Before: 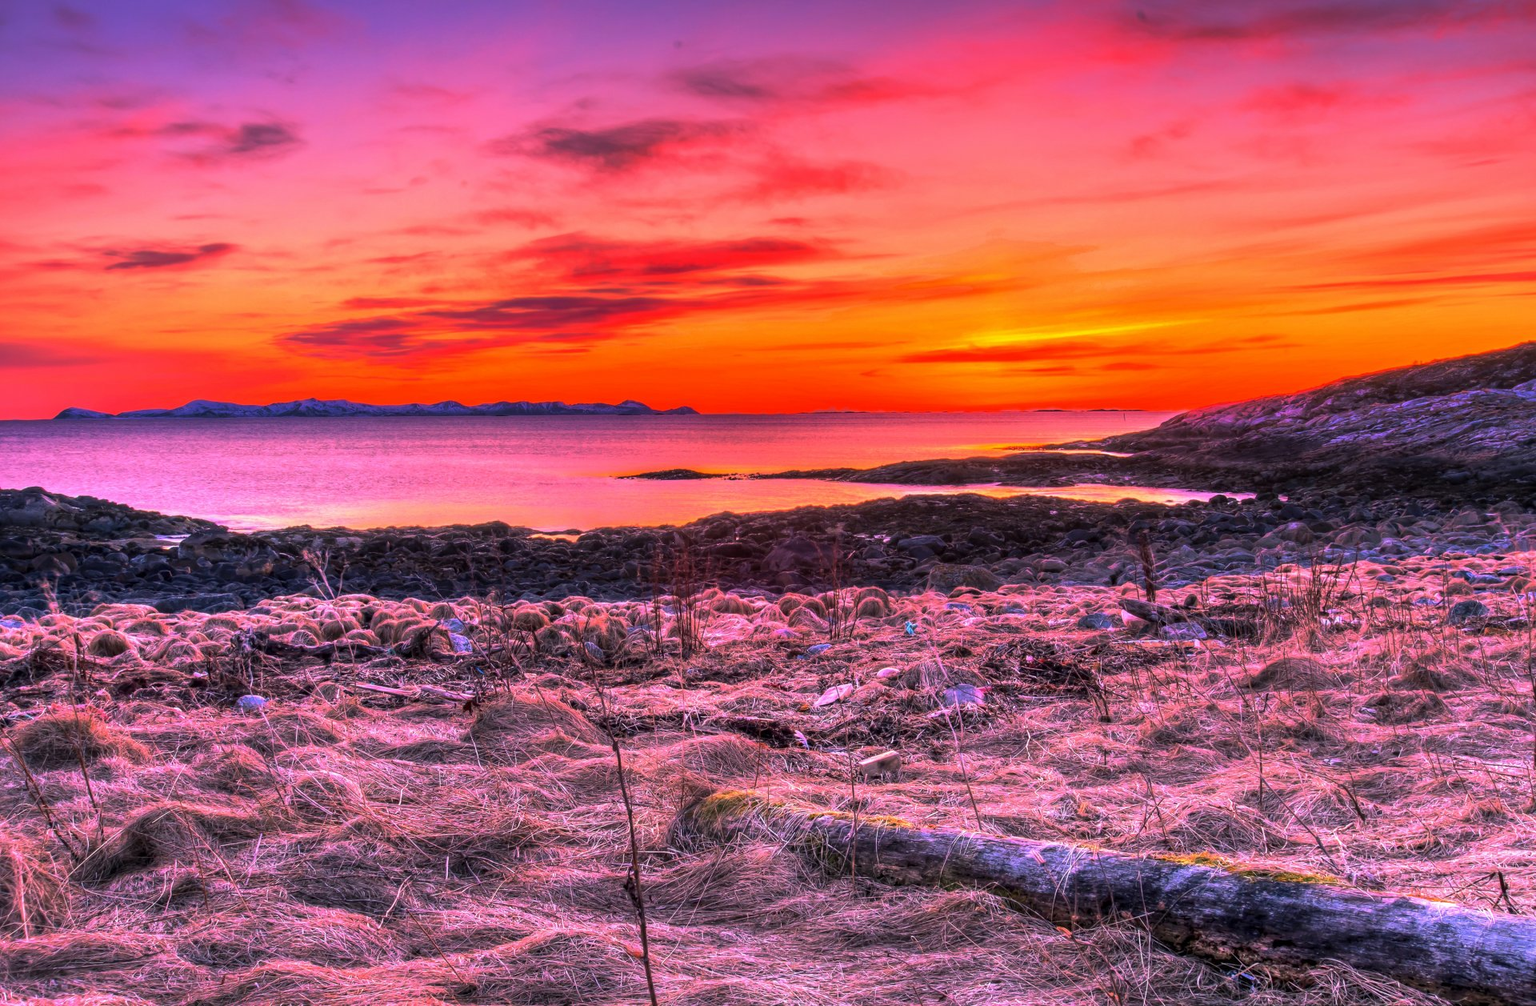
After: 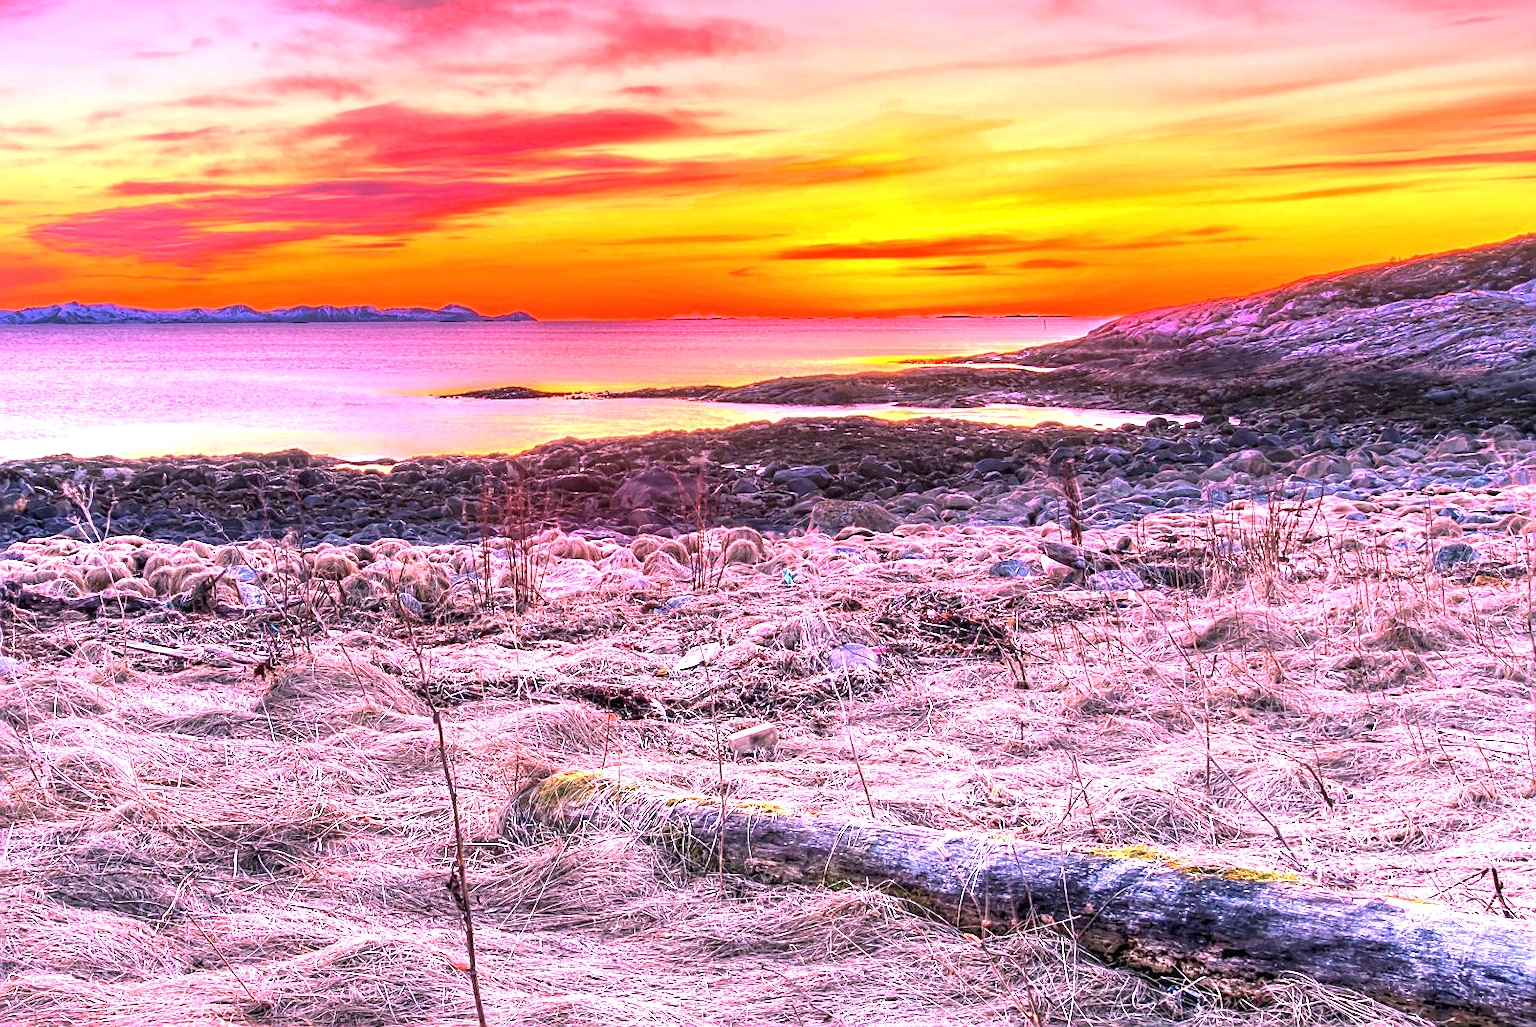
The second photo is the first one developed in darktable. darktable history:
crop: left 16.334%, top 14.519%
sharpen: on, module defaults
exposure: black level correction 0, exposure 1.752 EV, compensate highlight preservation false
levels: black 0.033%
